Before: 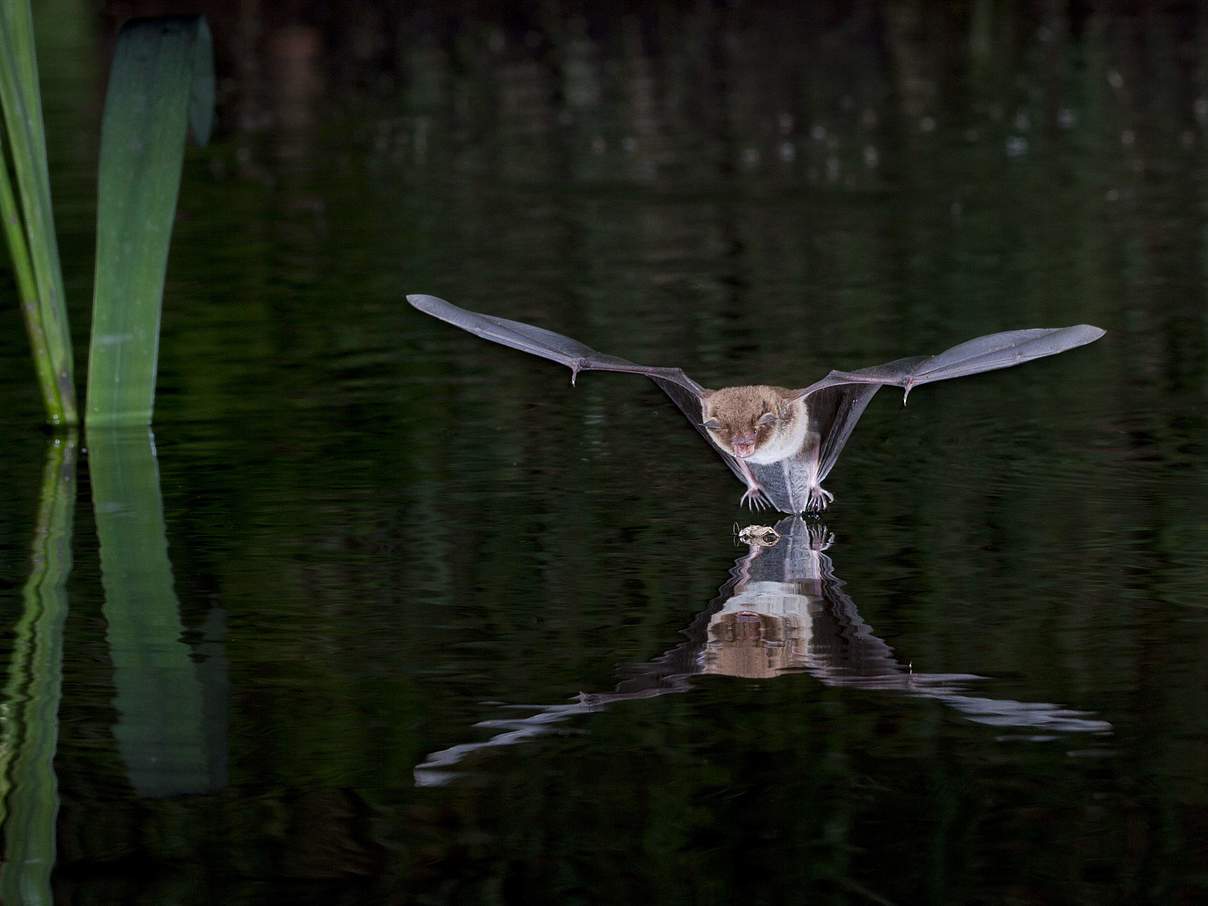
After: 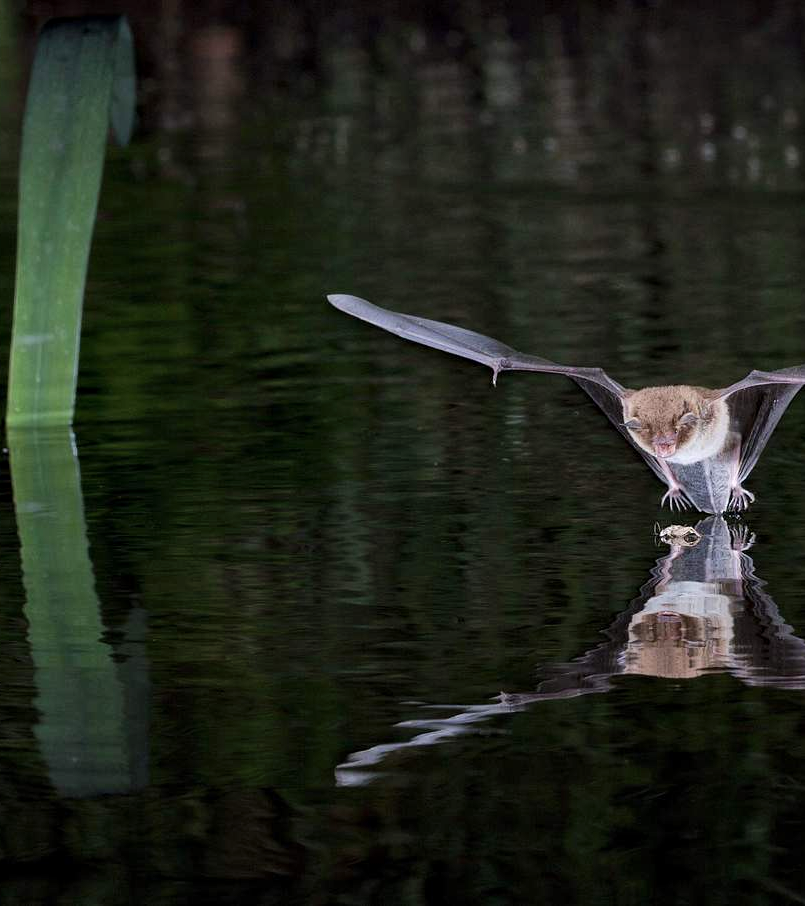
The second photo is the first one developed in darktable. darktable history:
contrast equalizer: octaves 7, y [[0.6 ×6], [0.55 ×6], [0 ×6], [0 ×6], [0 ×6]], mix 0.15
crop and rotate: left 6.617%, right 26.717%
shadows and highlights: shadows 30.86, highlights 0, soften with gaussian
